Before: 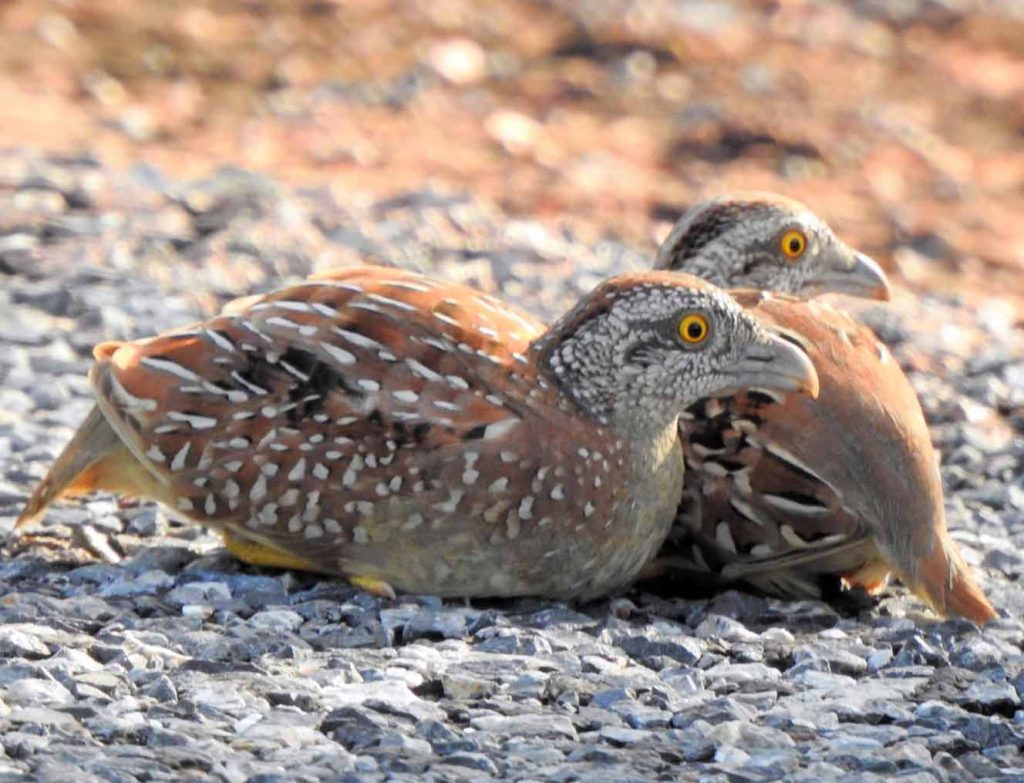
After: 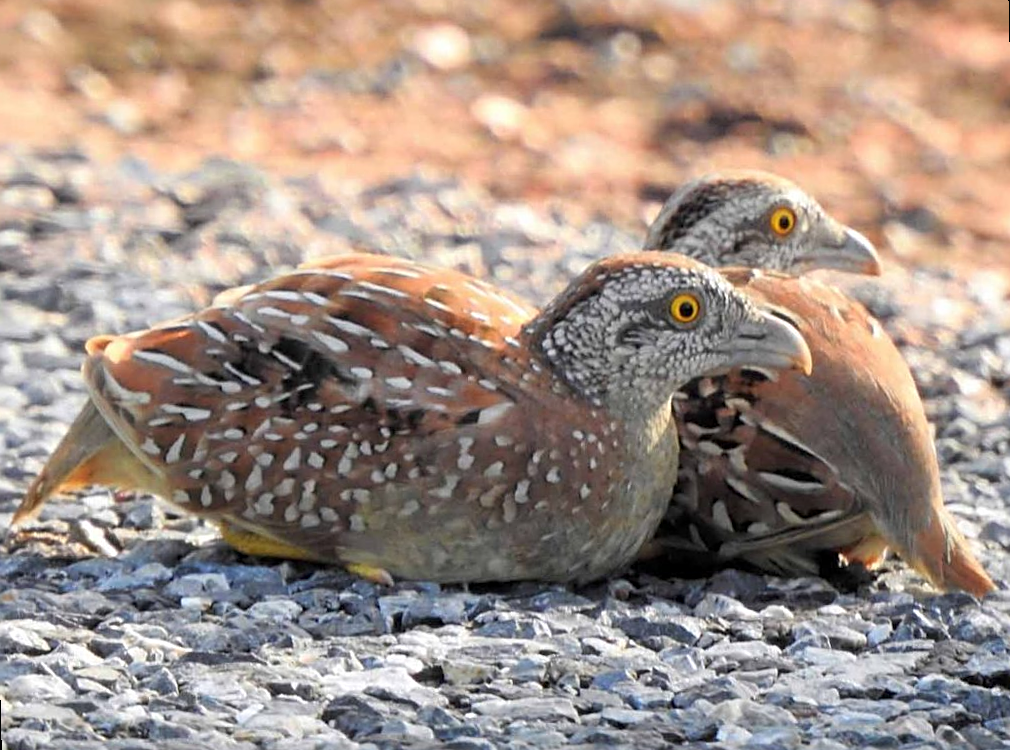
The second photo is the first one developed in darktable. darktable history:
sharpen: on, module defaults
rotate and perspective: rotation -1.42°, crop left 0.016, crop right 0.984, crop top 0.035, crop bottom 0.965
